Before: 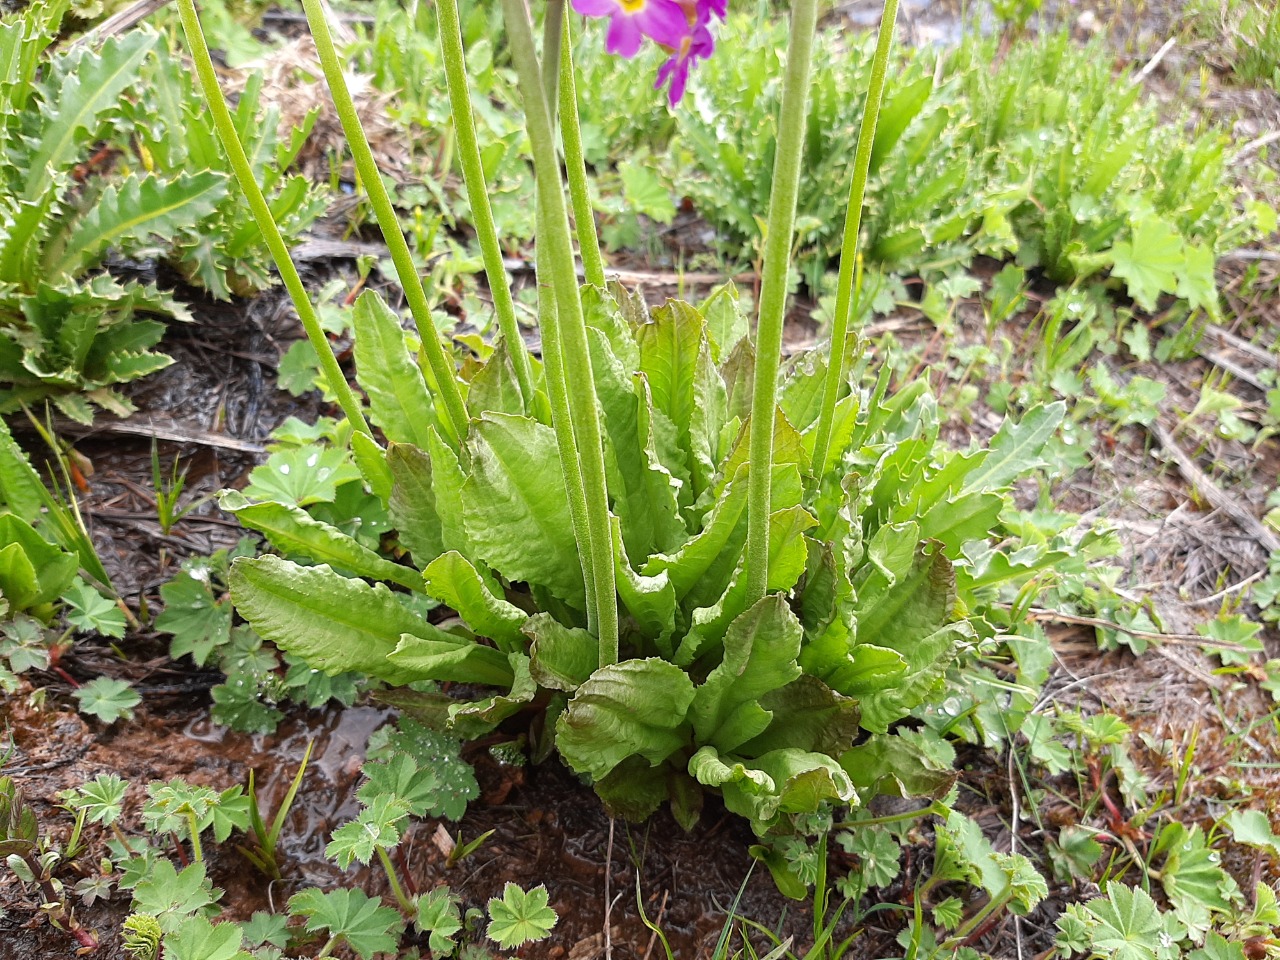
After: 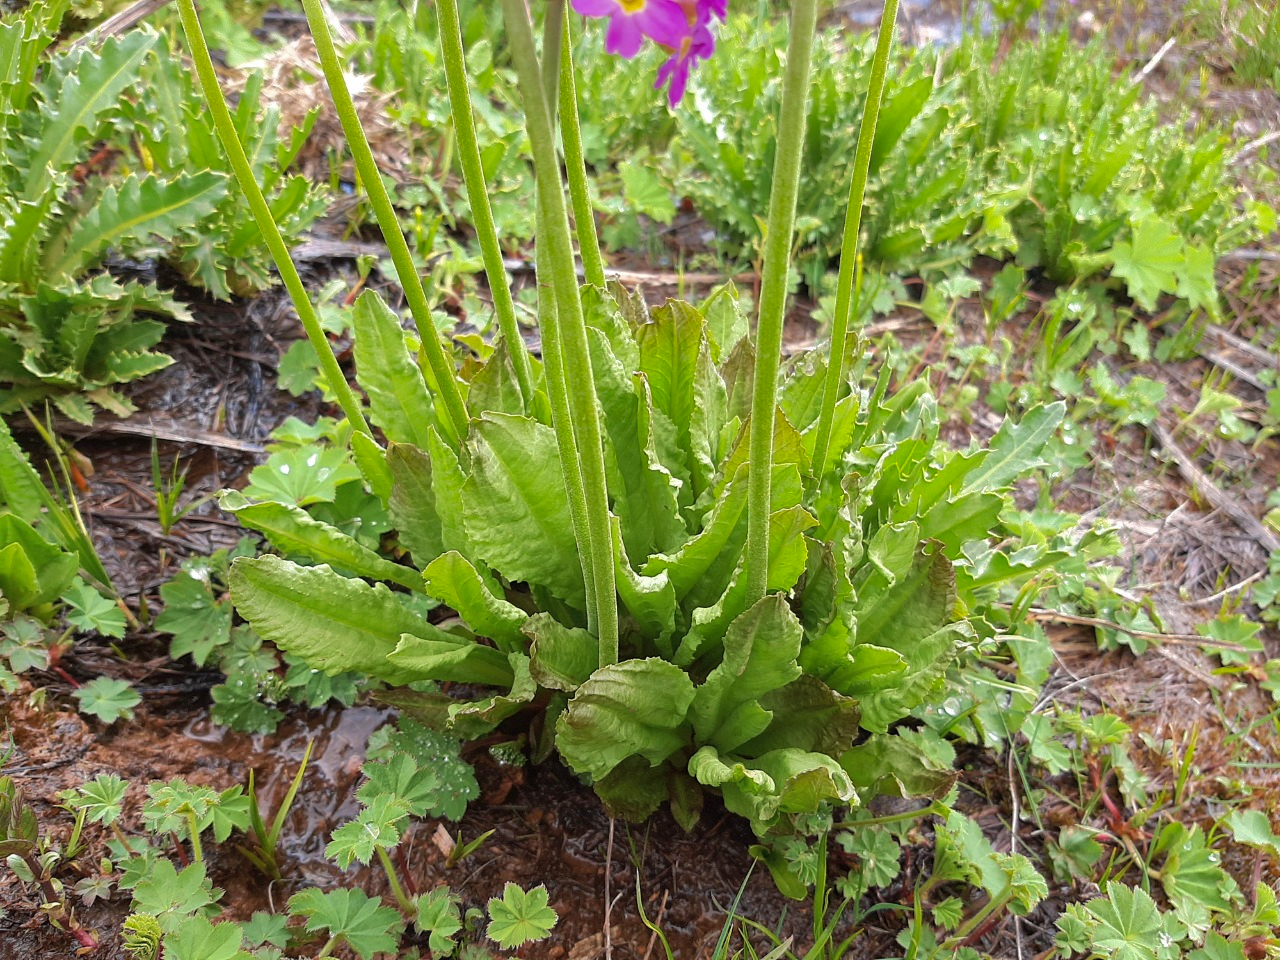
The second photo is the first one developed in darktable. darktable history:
shadows and highlights: shadows 39.28, highlights -59.95
velvia: on, module defaults
